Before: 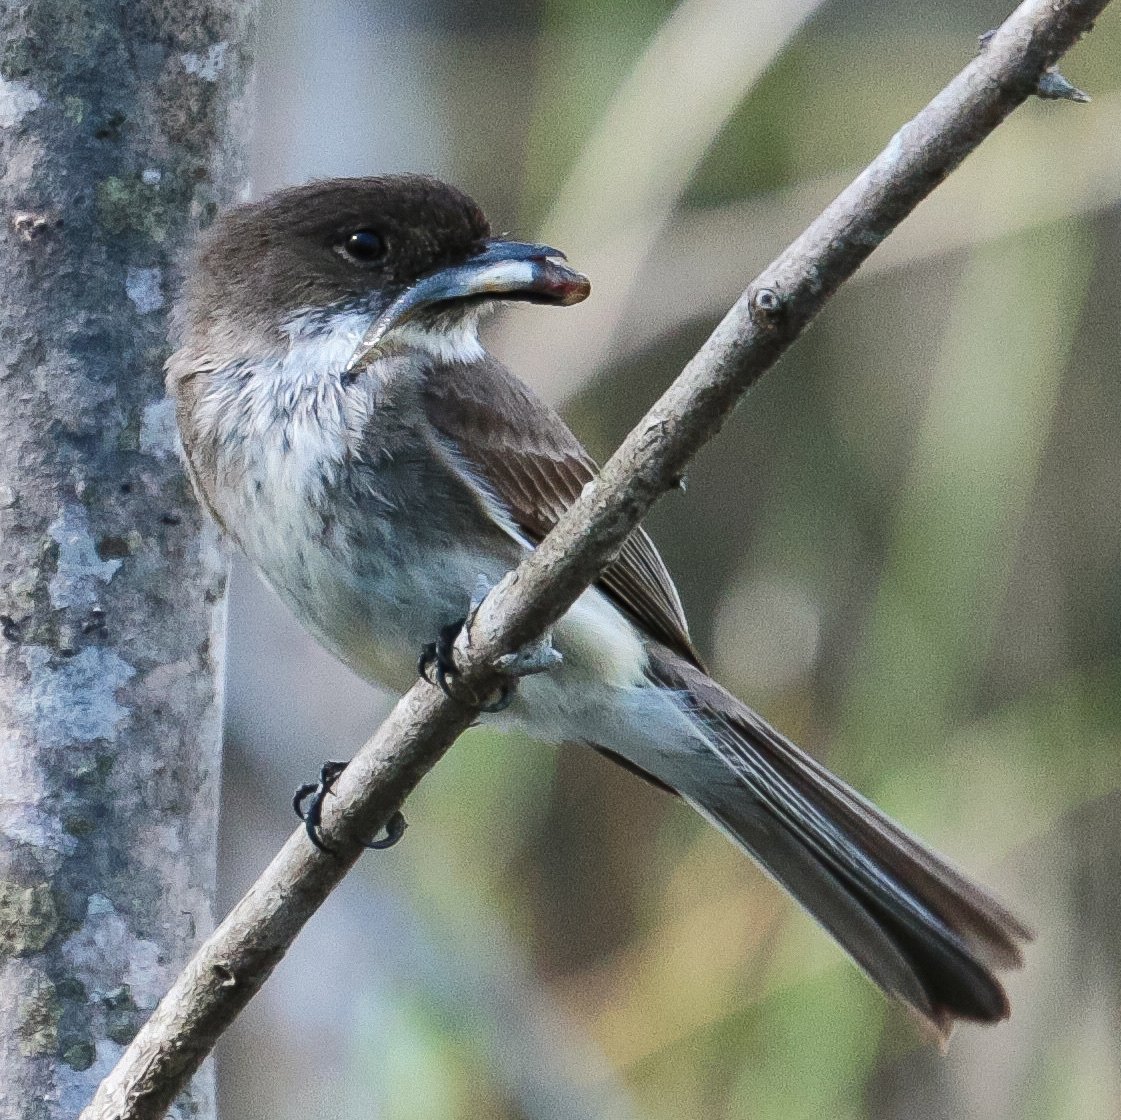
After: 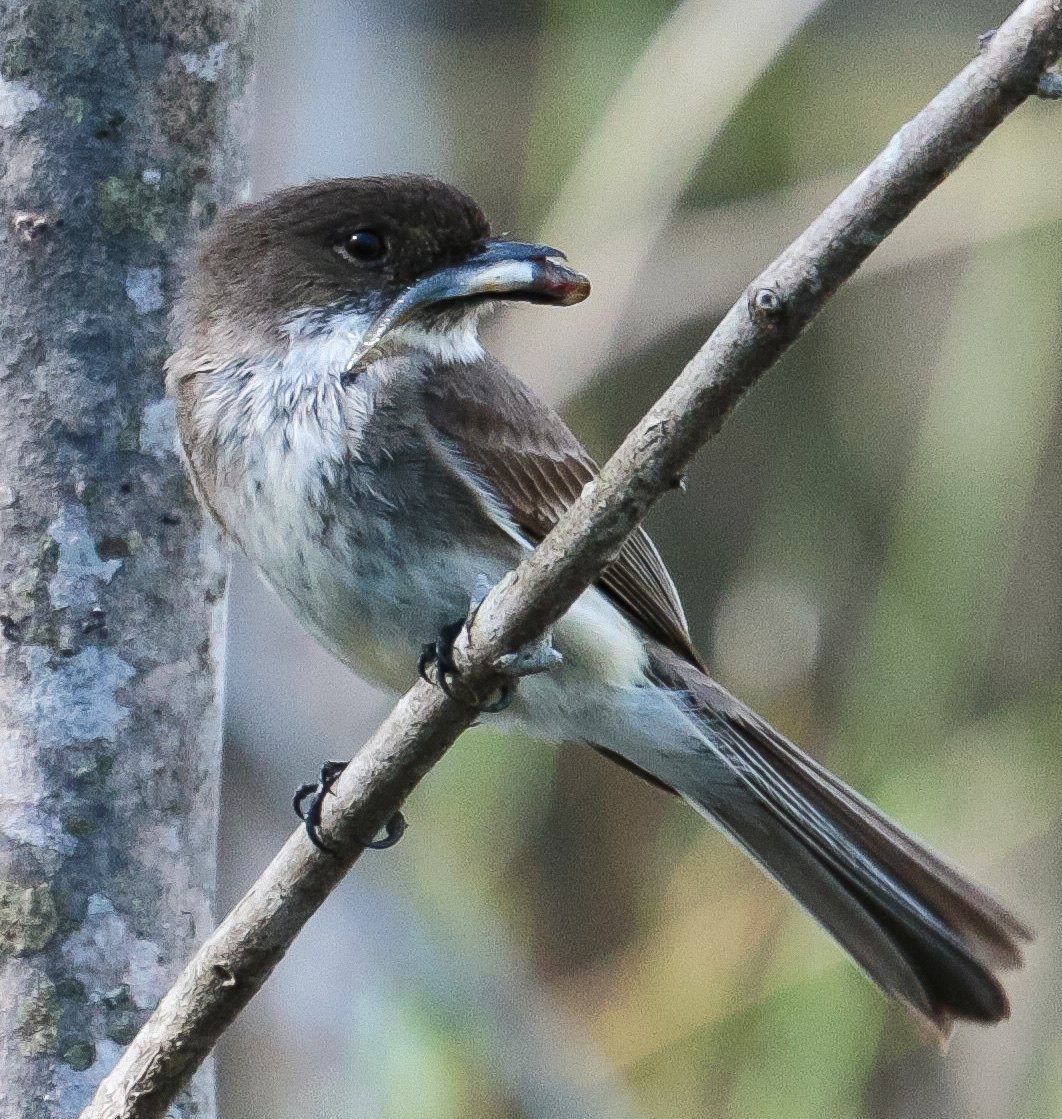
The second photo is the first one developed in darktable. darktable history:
crop and rotate: left 0%, right 5.234%
